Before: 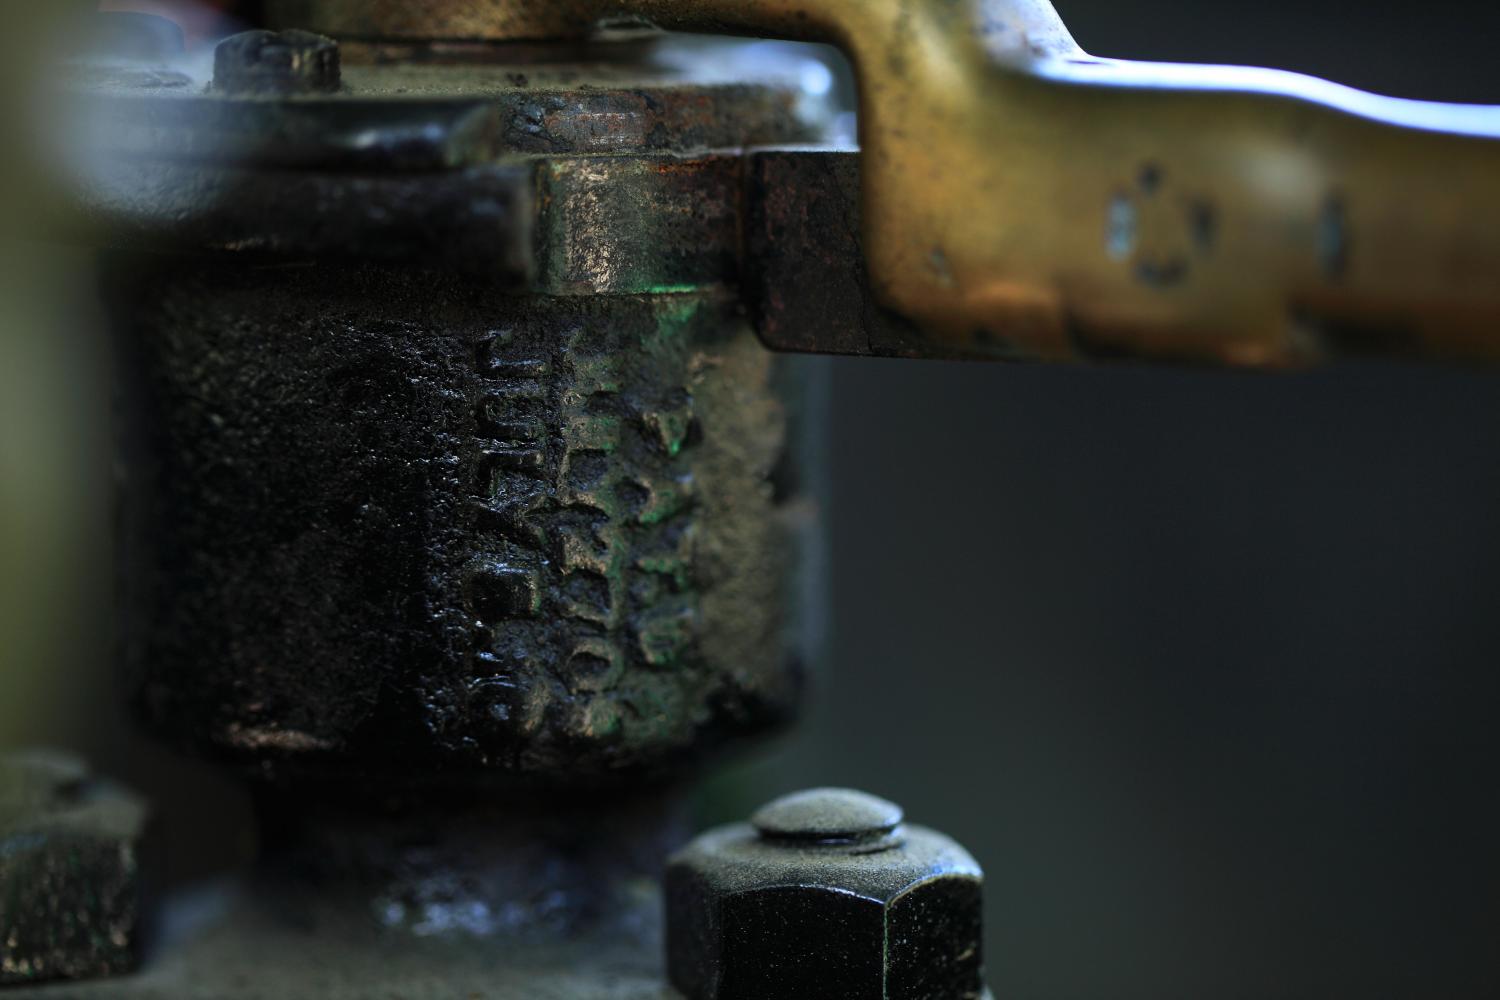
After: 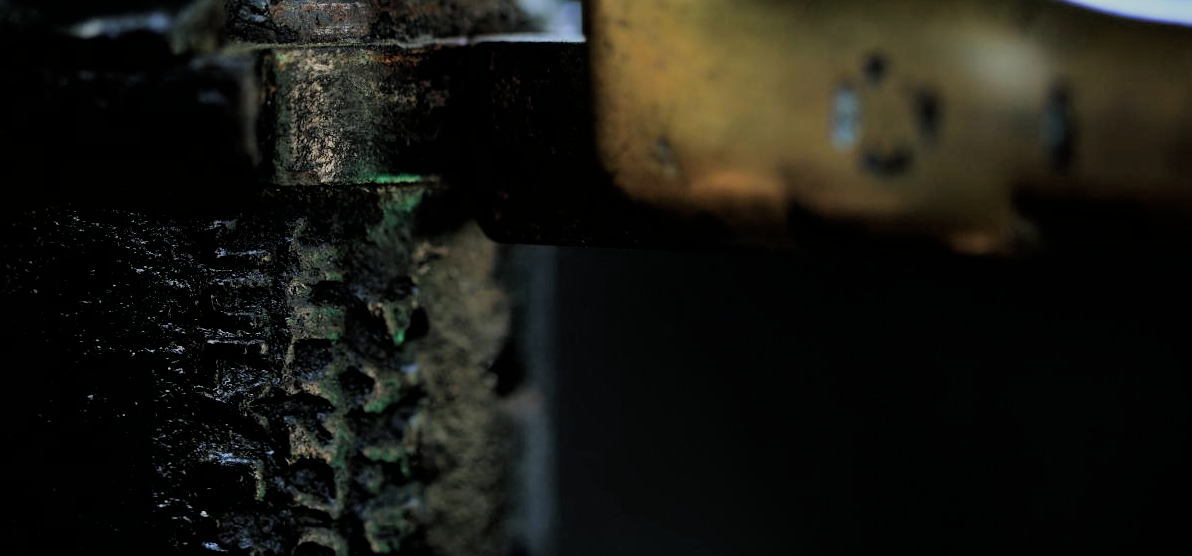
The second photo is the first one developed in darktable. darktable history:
crop: left 18.38%, top 11.092%, right 2.134%, bottom 33.217%
filmic rgb: black relative exposure -4.38 EV, white relative exposure 4.56 EV, hardness 2.37, contrast 1.05
